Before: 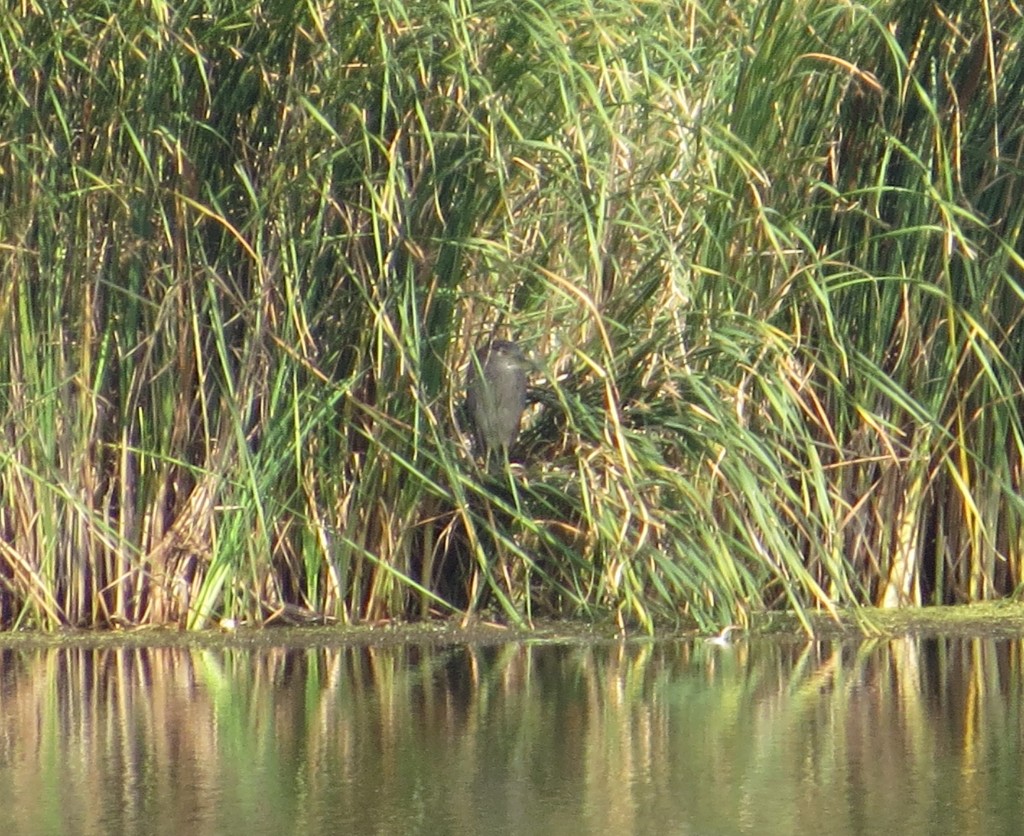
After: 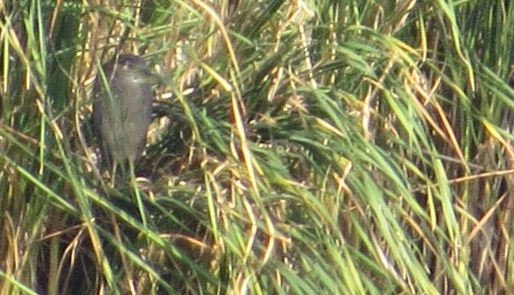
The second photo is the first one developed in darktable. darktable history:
crop: left 36.592%, top 34.317%, right 13.179%, bottom 30.324%
